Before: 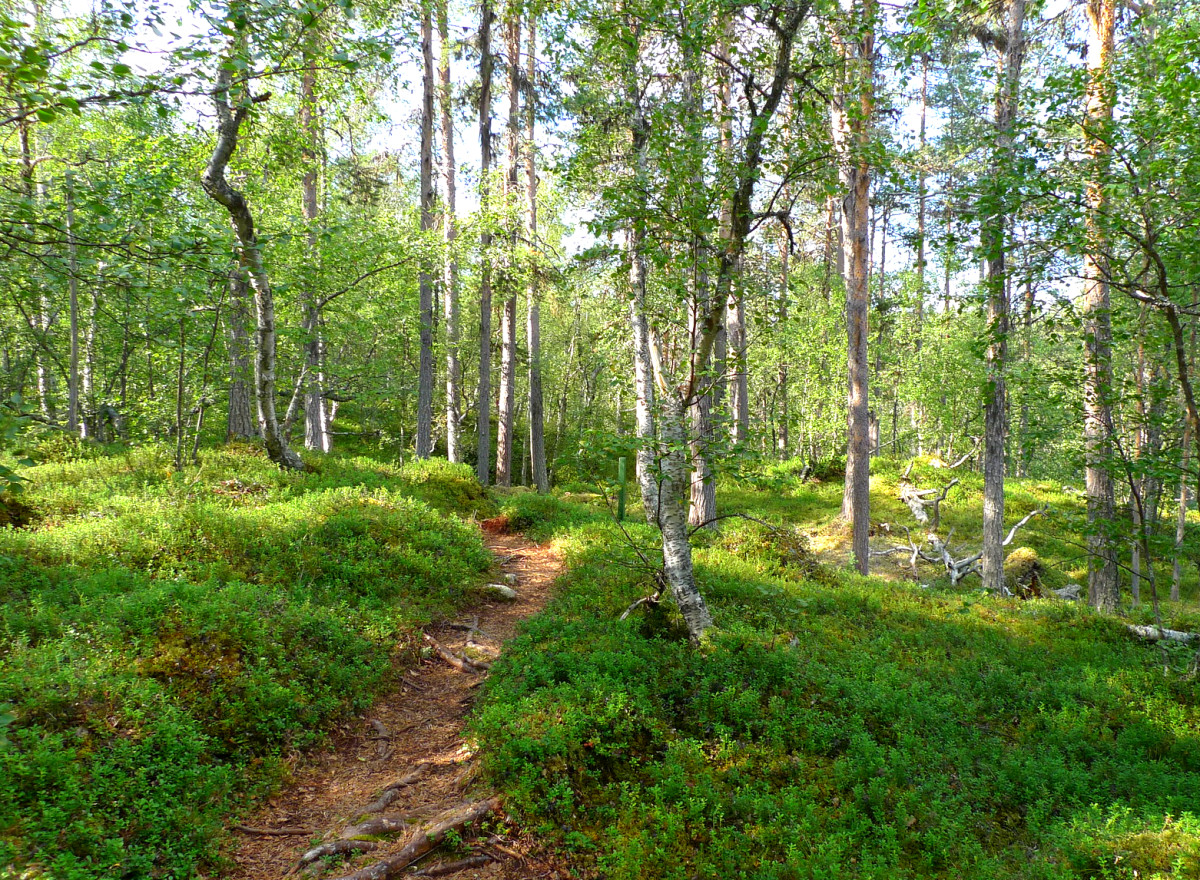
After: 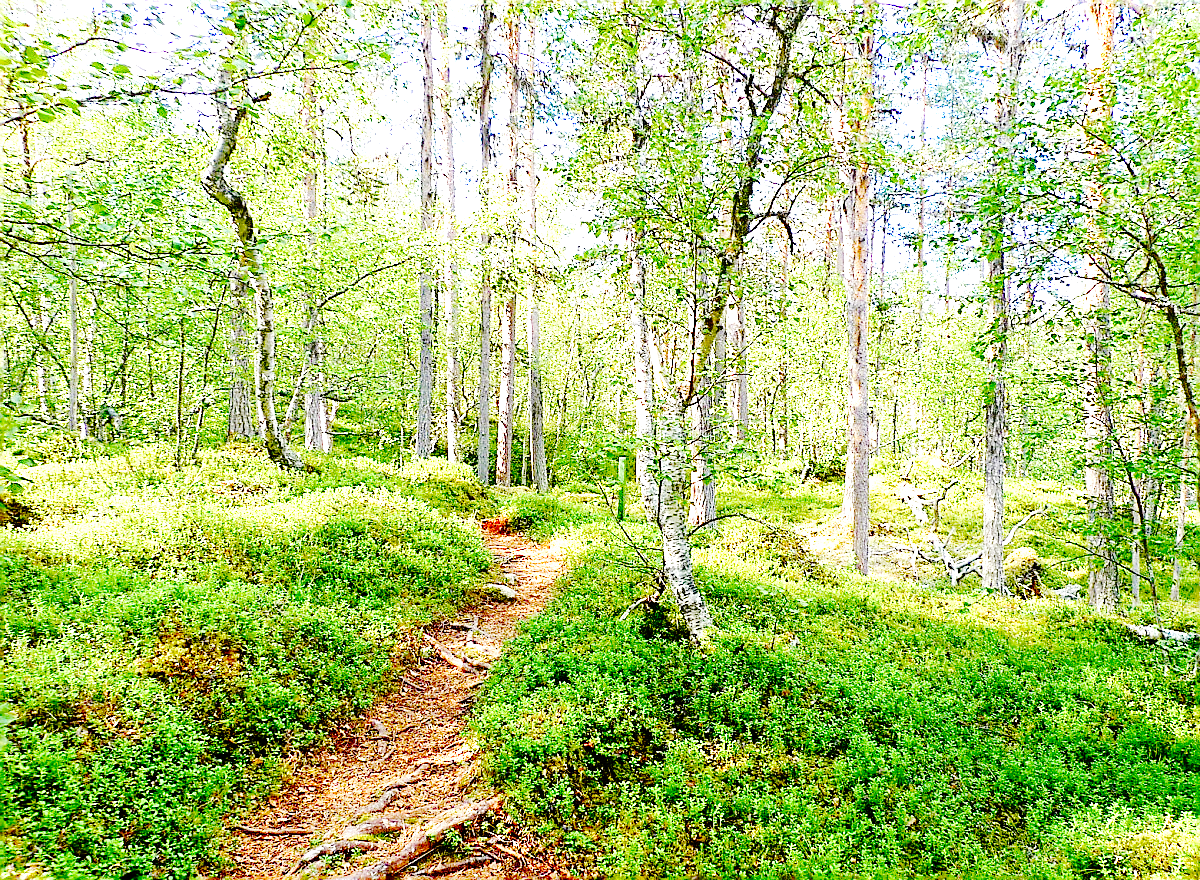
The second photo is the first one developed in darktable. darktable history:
sharpen: radius 1.359, amount 1.263, threshold 0.778
exposure: black level correction 0, exposure 1.39 EV, compensate highlight preservation false
base curve: curves: ch0 [(0, 0) (0.036, 0.01) (0.123, 0.254) (0.258, 0.504) (0.507, 0.748) (1, 1)], preserve colors none
color balance rgb: power › chroma 0.227%, power › hue 60.57°, highlights gain › chroma 0.171%, highlights gain › hue 332.92°, perceptual saturation grading › global saturation 0.999%, perceptual saturation grading › highlights -9.246%, perceptual saturation grading › mid-tones 18.683%, perceptual saturation grading › shadows 28.603%
